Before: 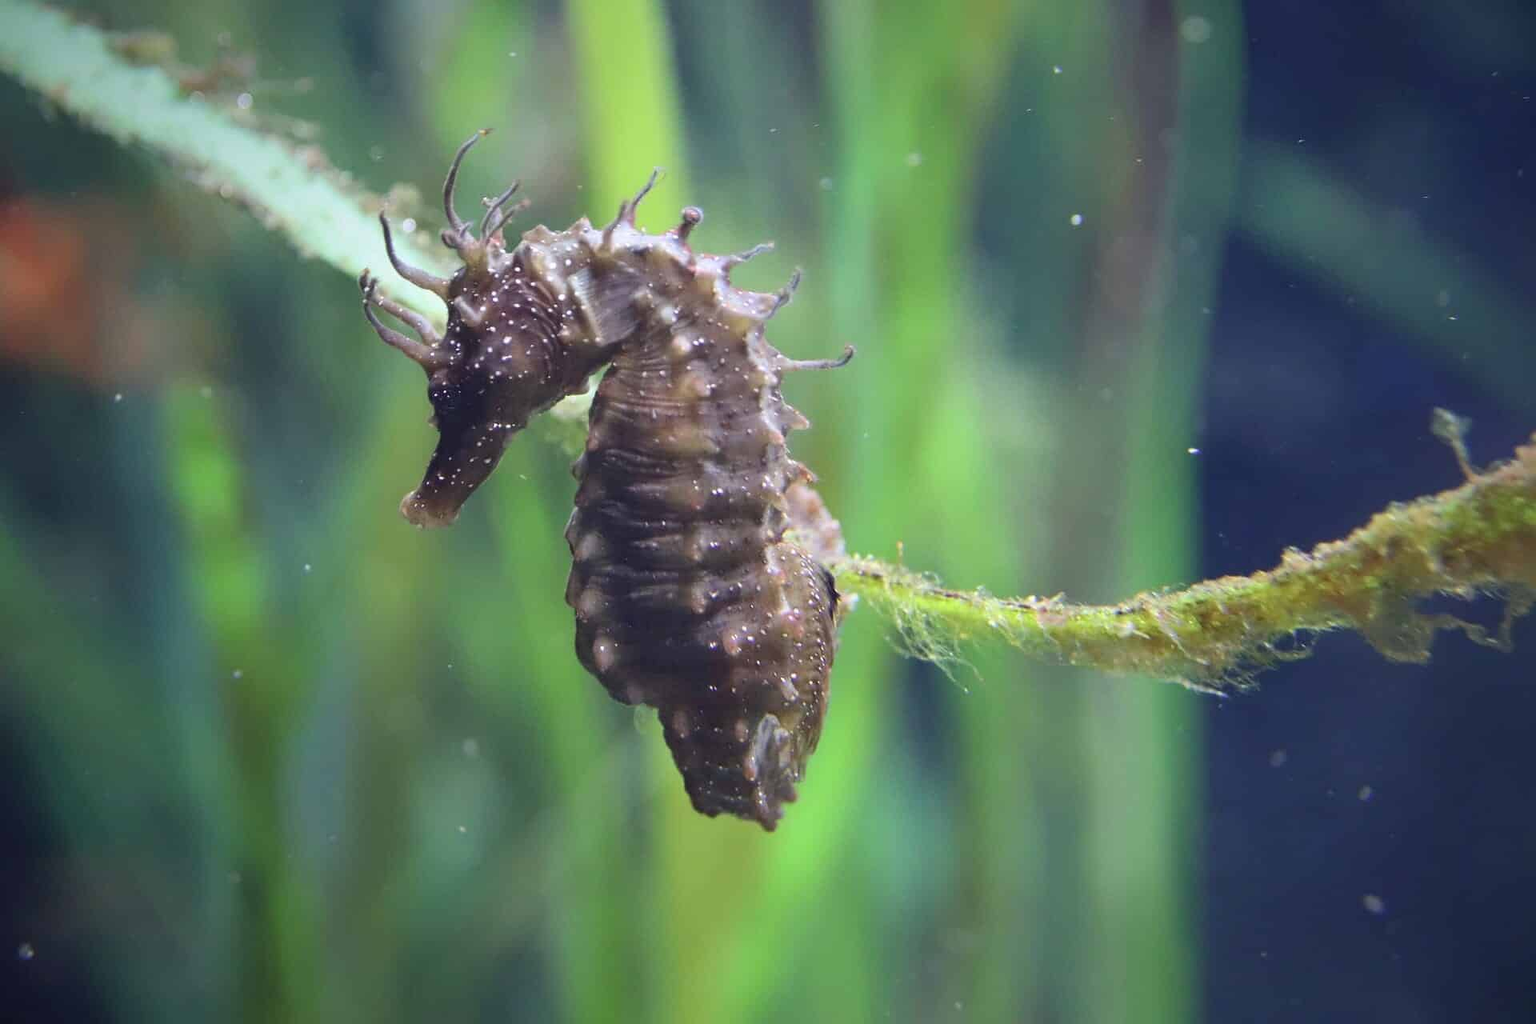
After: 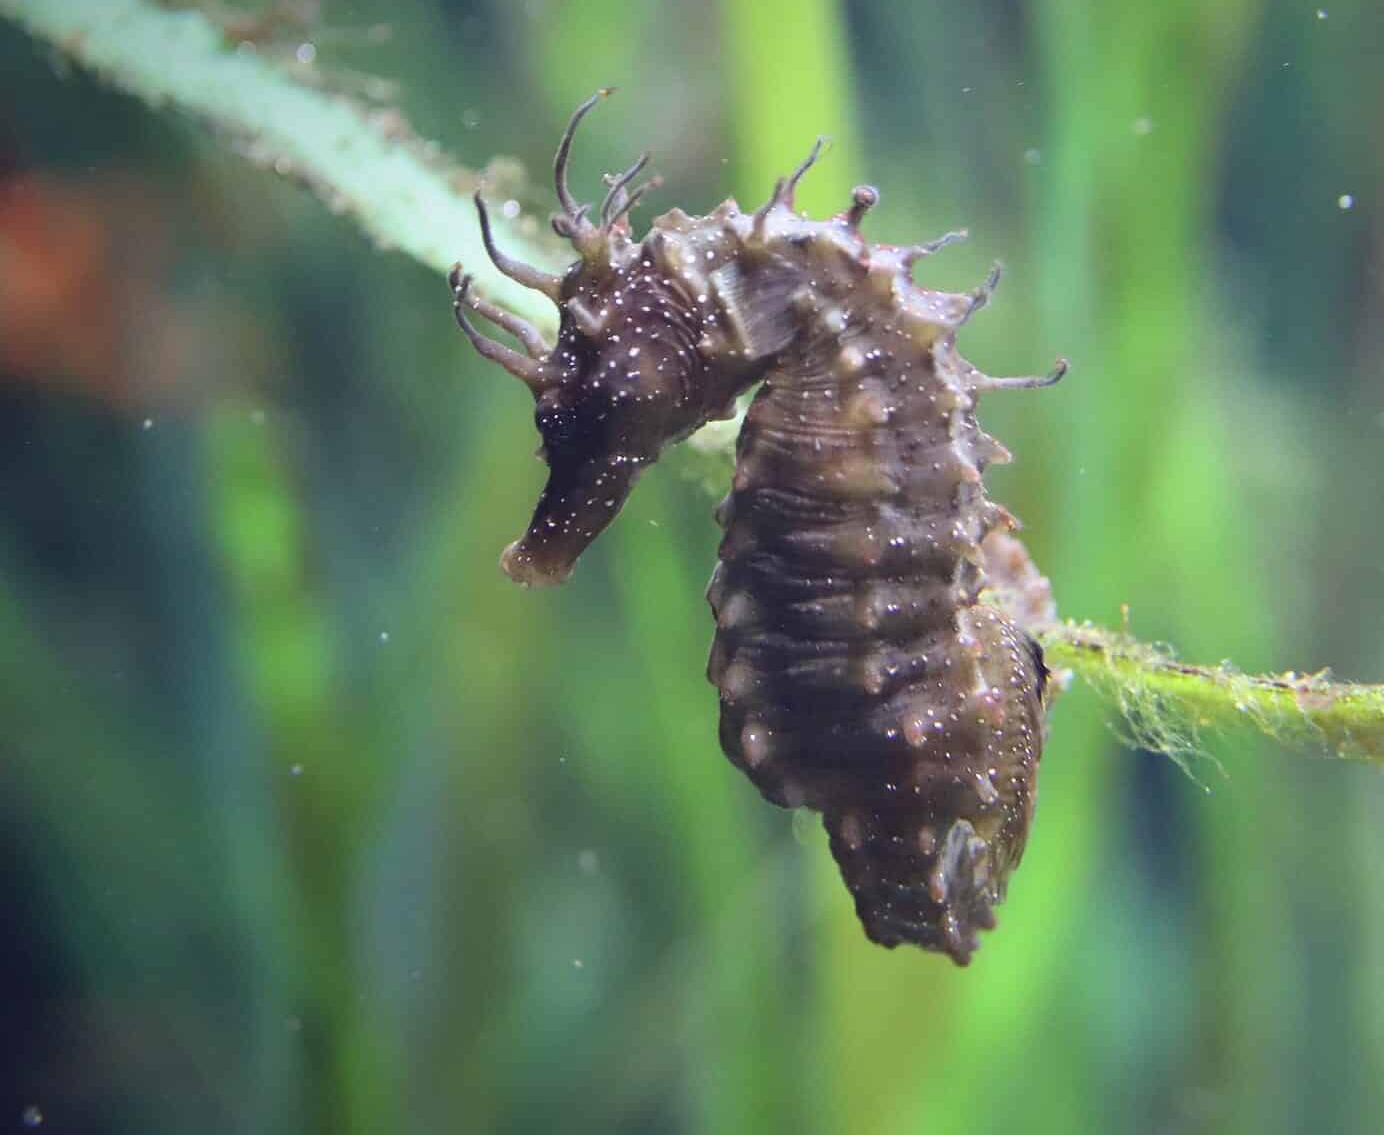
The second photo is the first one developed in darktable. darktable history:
tone equalizer: -7 EV 0.092 EV, mask exposure compensation -0.485 EV
crop: top 5.772%, right 27.872%, bottom 5.538%
